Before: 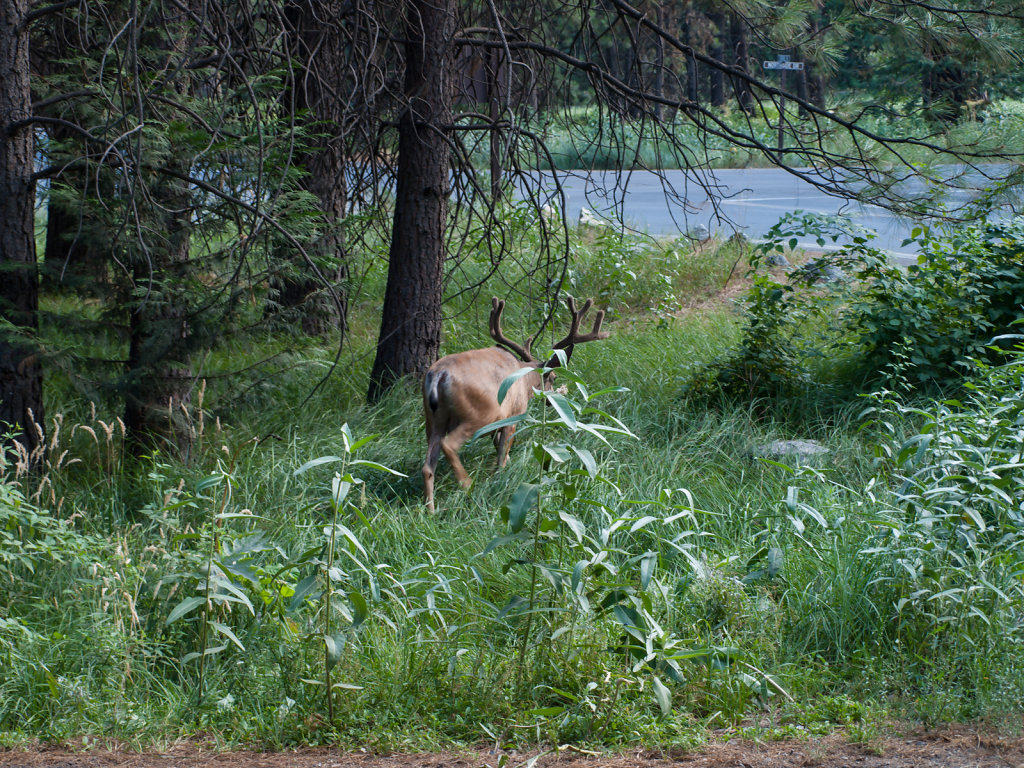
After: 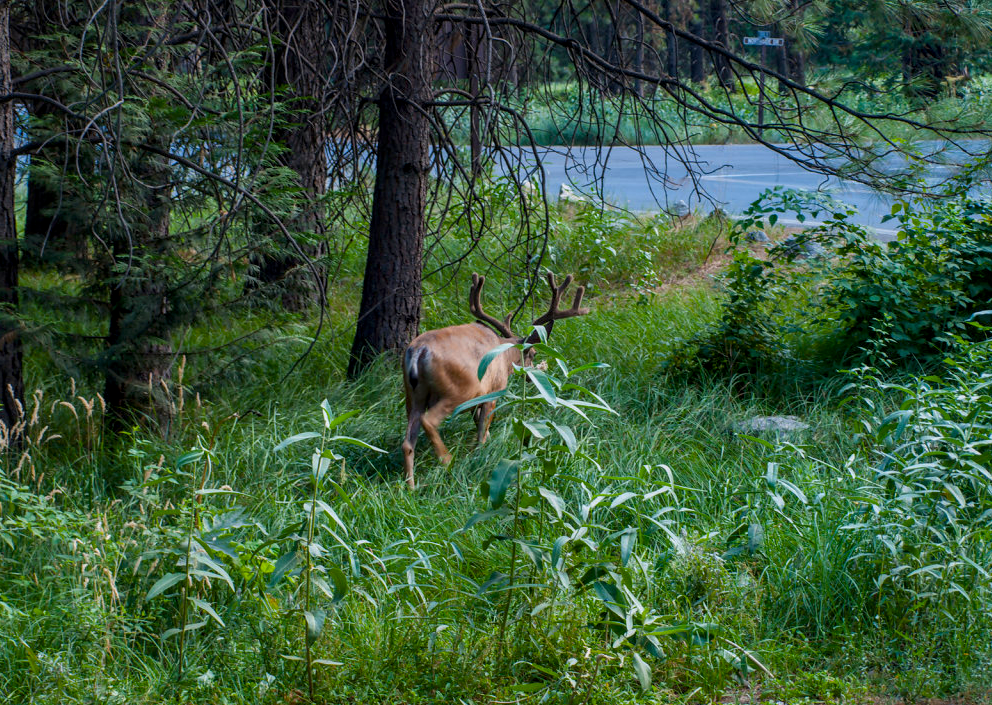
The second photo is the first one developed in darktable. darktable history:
crop: left 1.964%, top 3.251%, right 1.122%, bottom 4.933%
local contrast: on, module defaults
shadows and highlights: radius 121.13, shadows 21.4, white point adjustment -9.72, highlights -14.39, soften with gaussian
color balance rgb: perceptual saturation grading › global saturation 30%, global vibrance 20%
